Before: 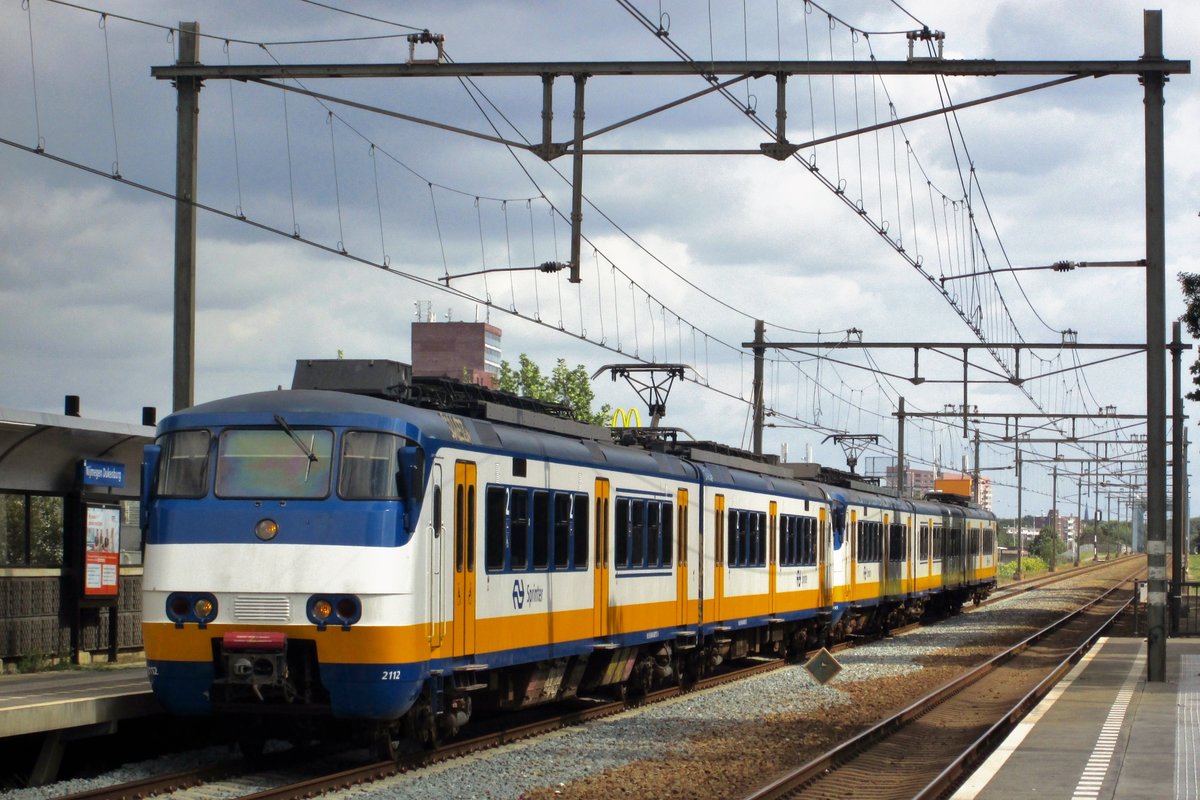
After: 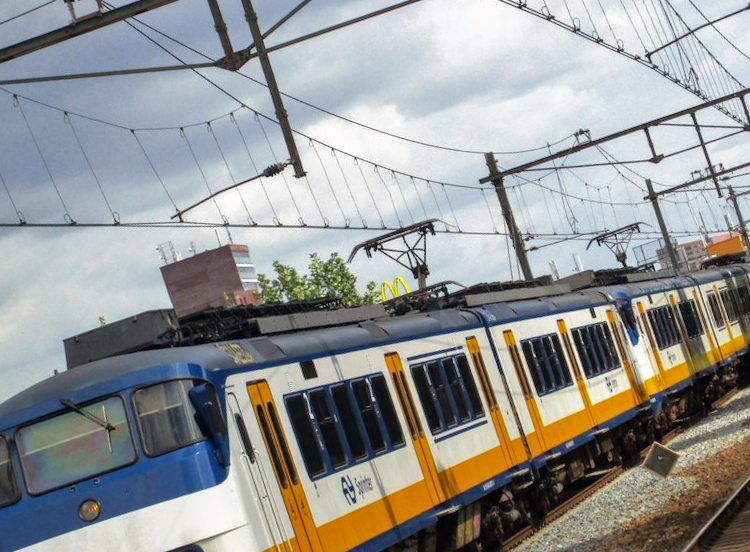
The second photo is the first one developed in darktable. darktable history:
crop and rotate: angle 18.89°, left 6.724%, right 3.77%, bottom 1.065%
local contrast: on, module defaults
